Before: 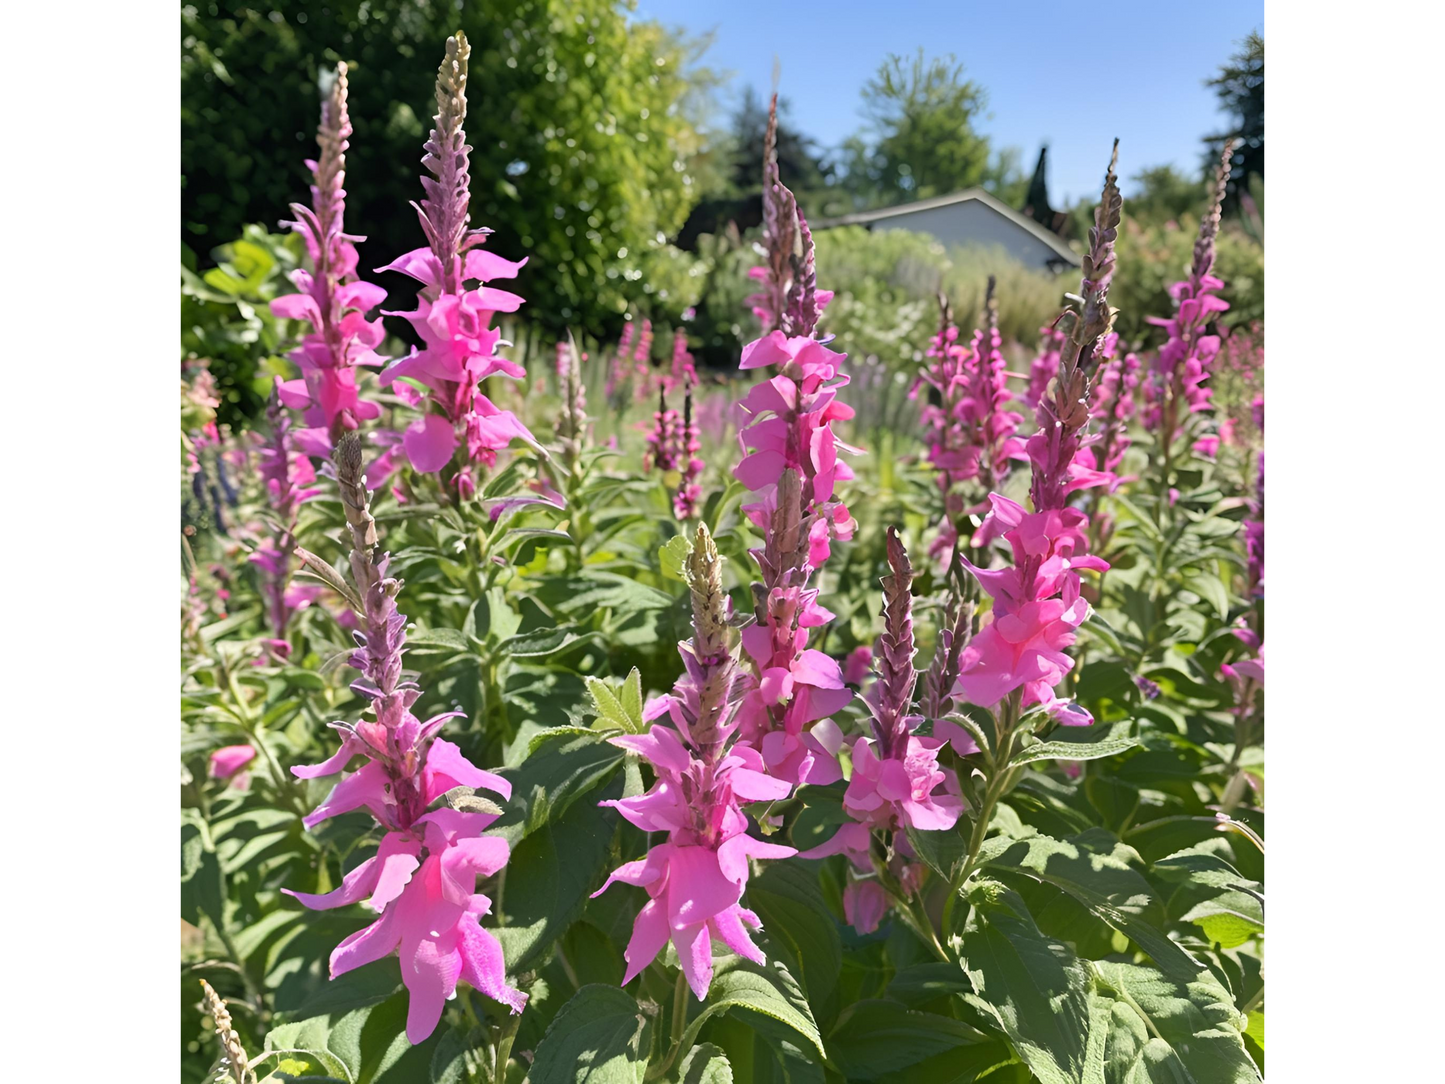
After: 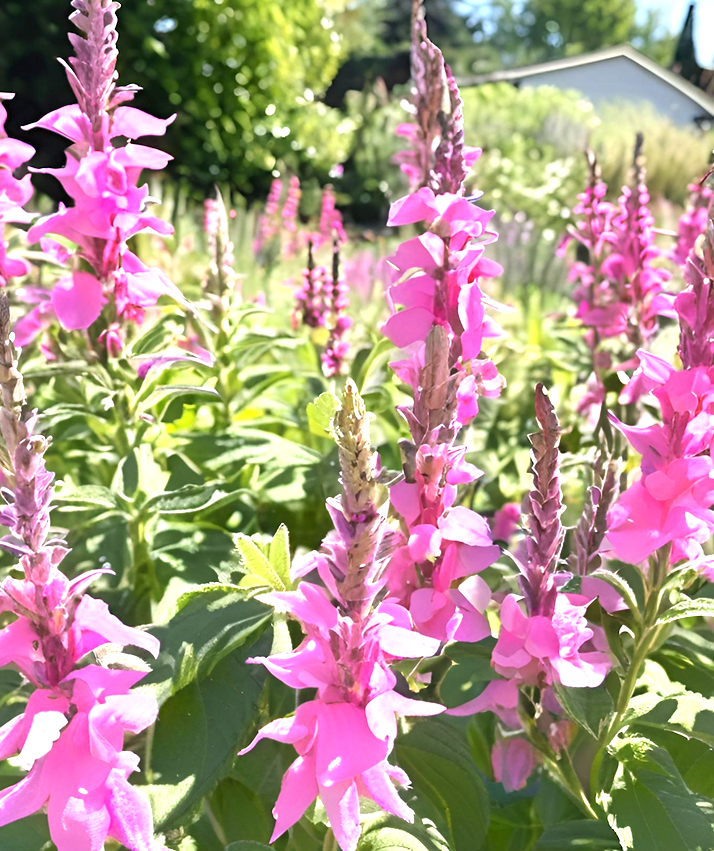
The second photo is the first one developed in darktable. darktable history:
exposure: black level correction 0, exposure 1.1 EV, compensate exposure bias true, compensate highlight preservation false
crop and rotate: angle 0.02°, left 24.353%, top 13.219%, right 26.156%, bottom 8.224%
